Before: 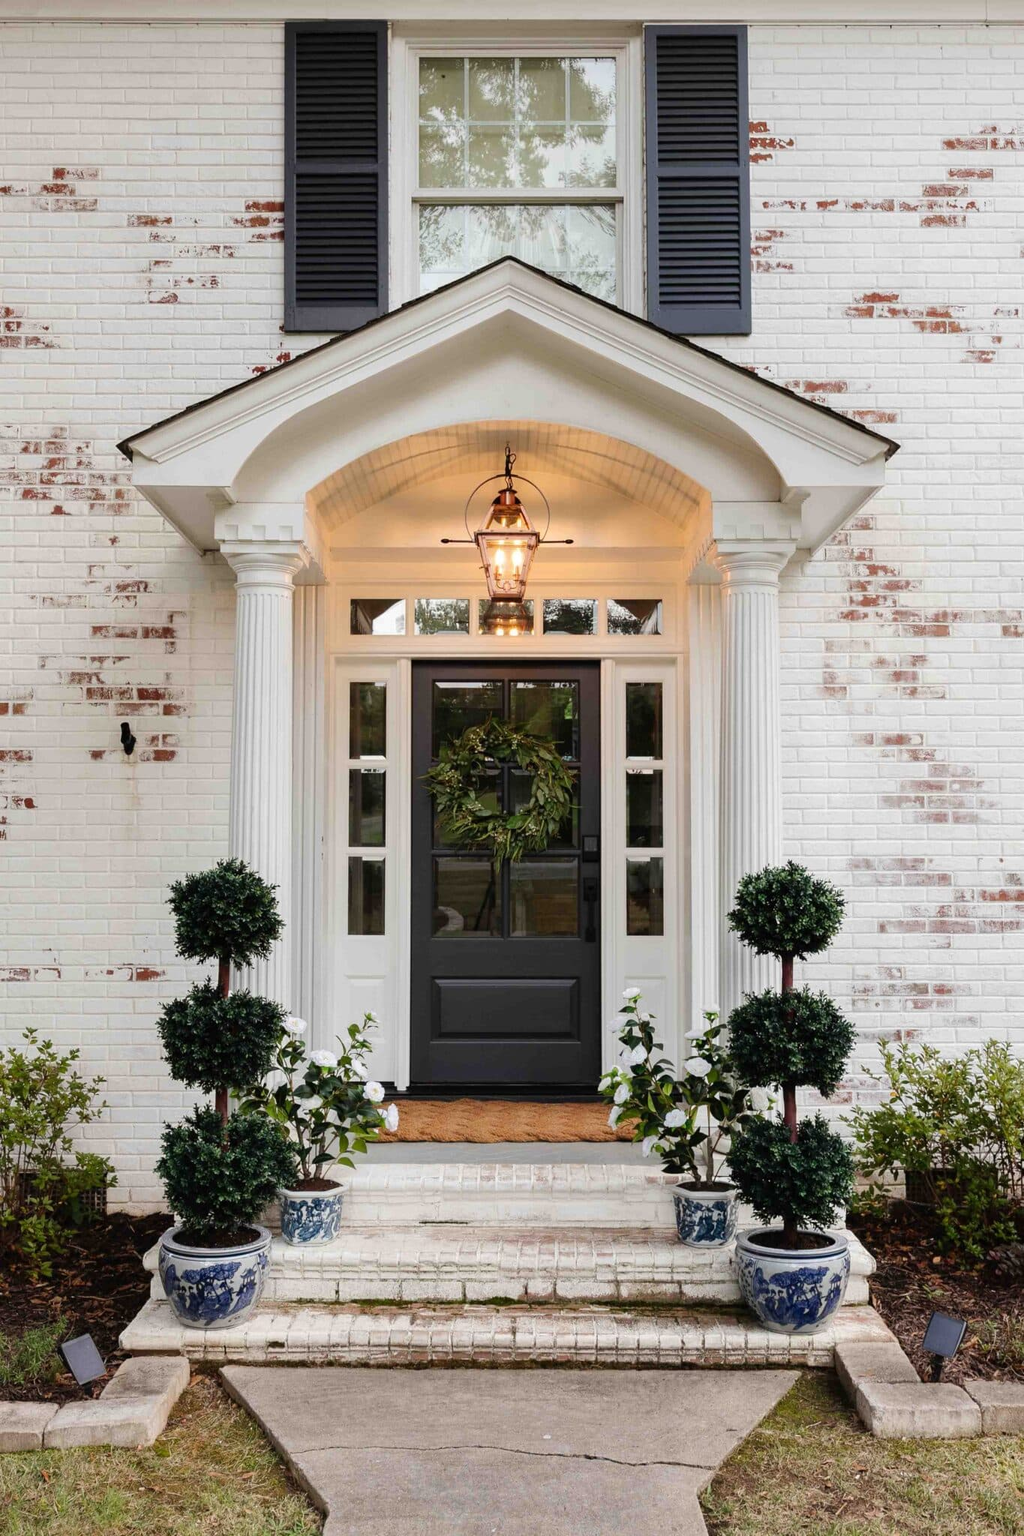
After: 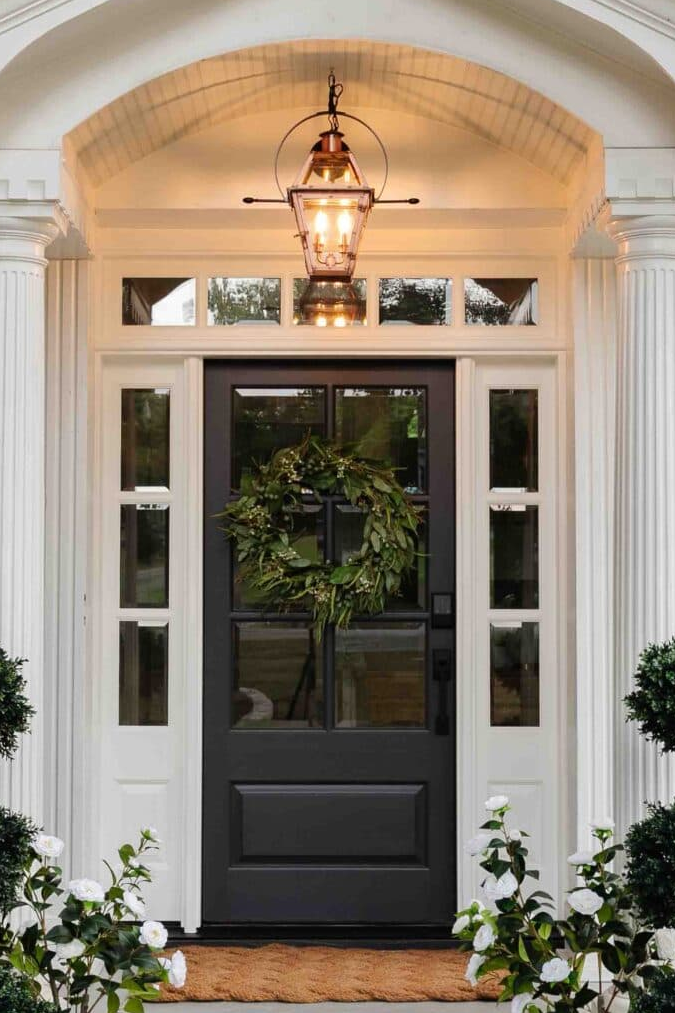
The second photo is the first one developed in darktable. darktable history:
crop: left 25.335%, top 25.451%, right 25.194%, bottom 25.074%
